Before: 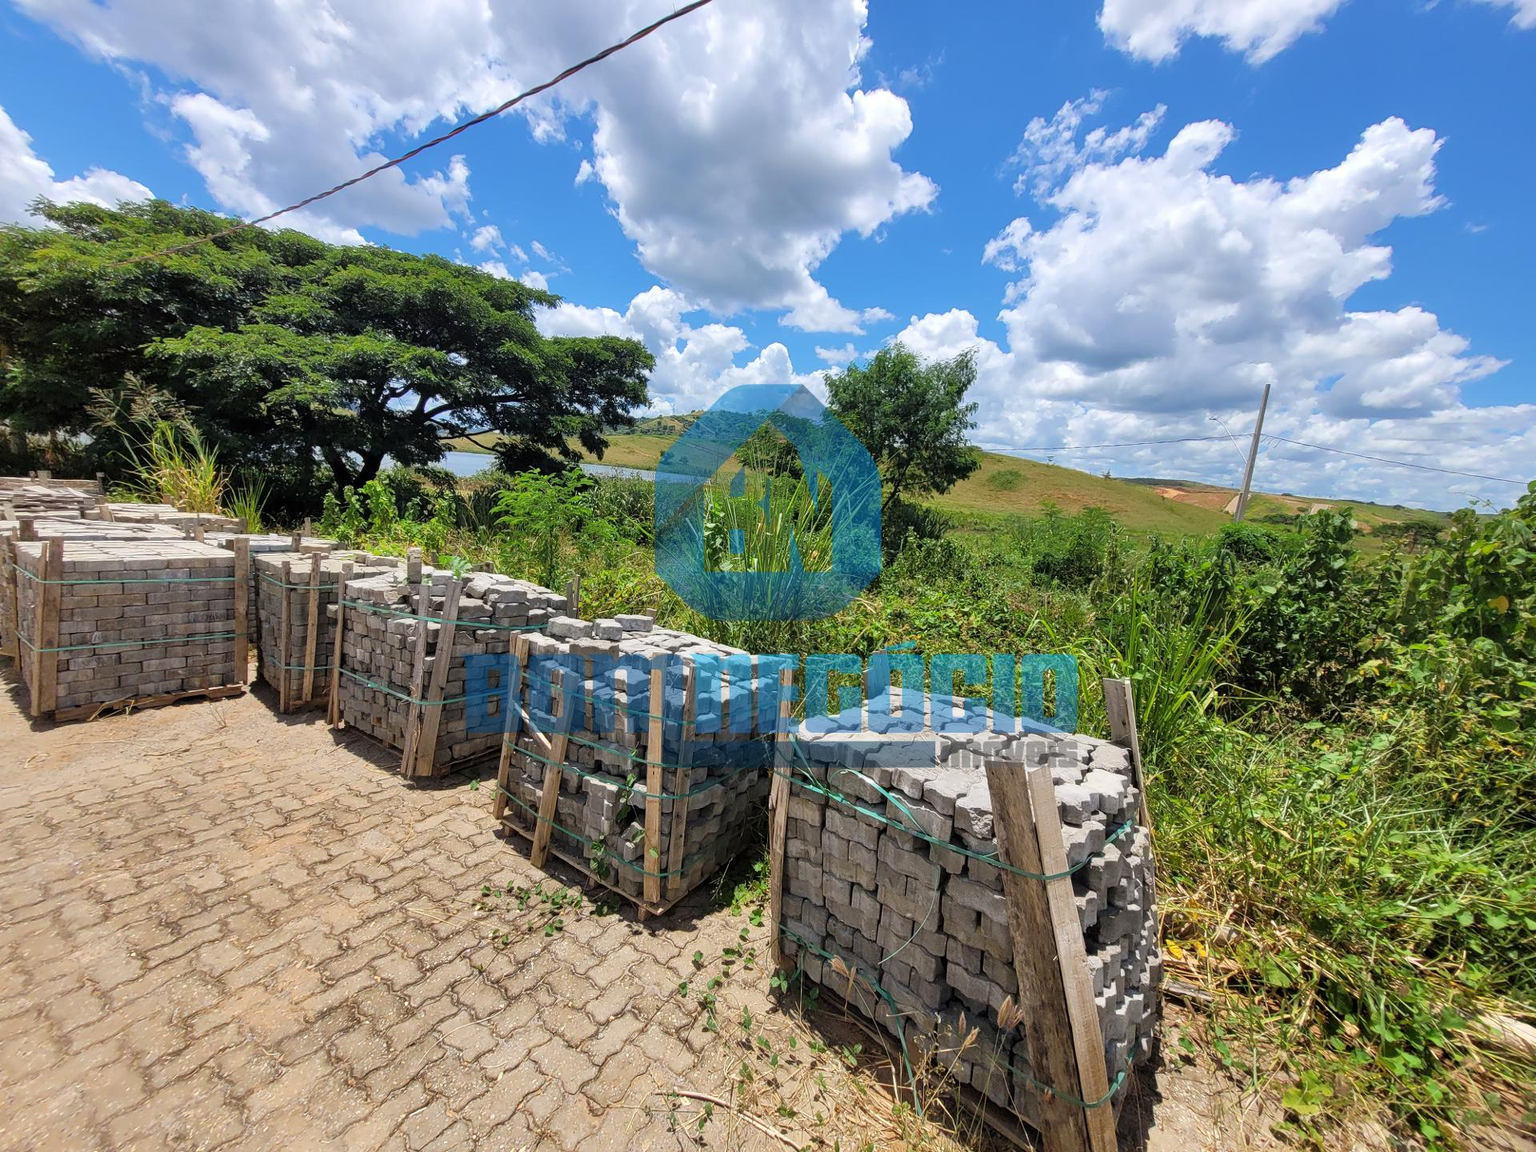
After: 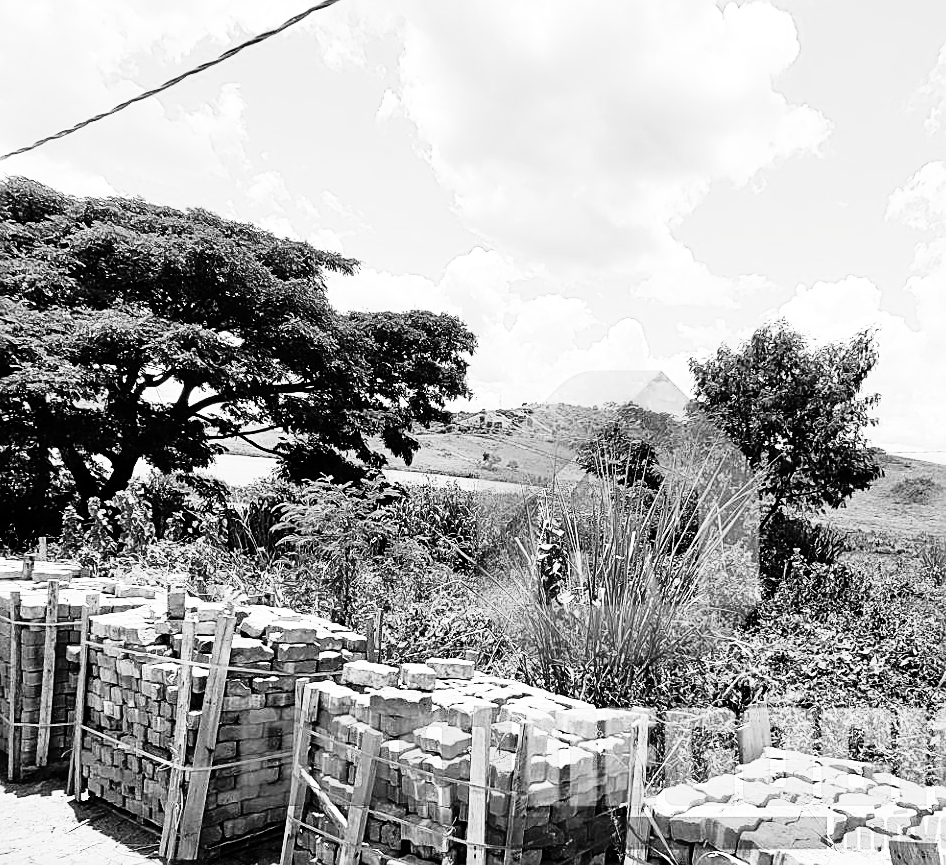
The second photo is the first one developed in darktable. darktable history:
color calibration: output gray [0.25, 0.35, 0.4, 0], x 0.383, y 0.372, temperature 3905.17 K
crop: left 17.835%, top 7.675%, right 32.881%, bottom 32.213%
velvia: on, module defaults
sharpen: on, module defaults
exposure: compensate highlight preservation false
rgb curve: curves: ch0 [(0, 0) (0.21, 0.15) (0.24, 0.21) (0.5, 0.75) (0.75, 0.96) (0.89, 0.99) (1, 1)]; ch1 [(0, 0.02) (0.21, 0.13) (0.25, 0.2) (0.5, 0.67) (0.75, 0.9) (0.89, 0.97) (1, 1)]; ch2 [(0, 0.02) (0.21, 0.13) (0.25, 0.2) (0.5, 0.67) (0.75, 0.9) (0.89, 0.97) (1, 1)], compensate middle gray true
color balance: output saturation 110%
